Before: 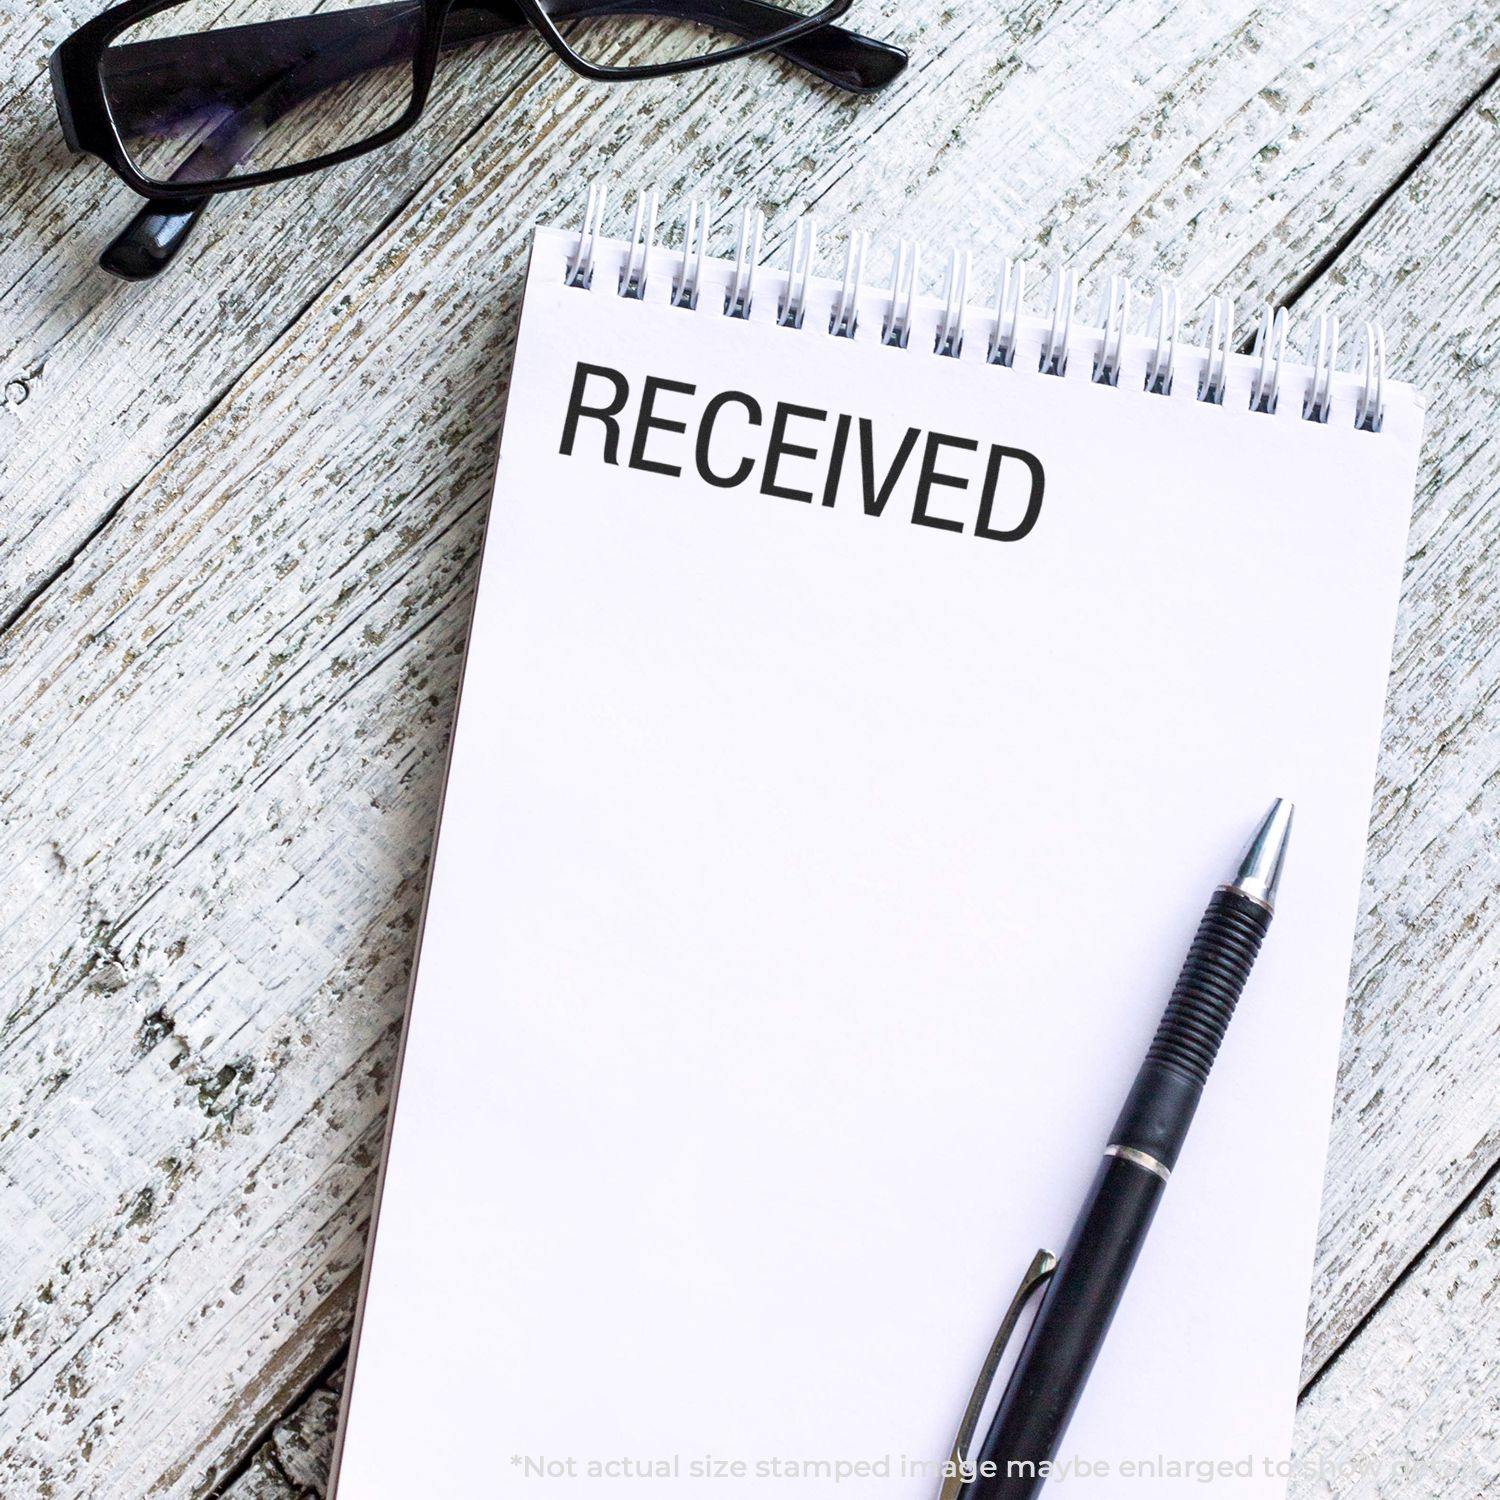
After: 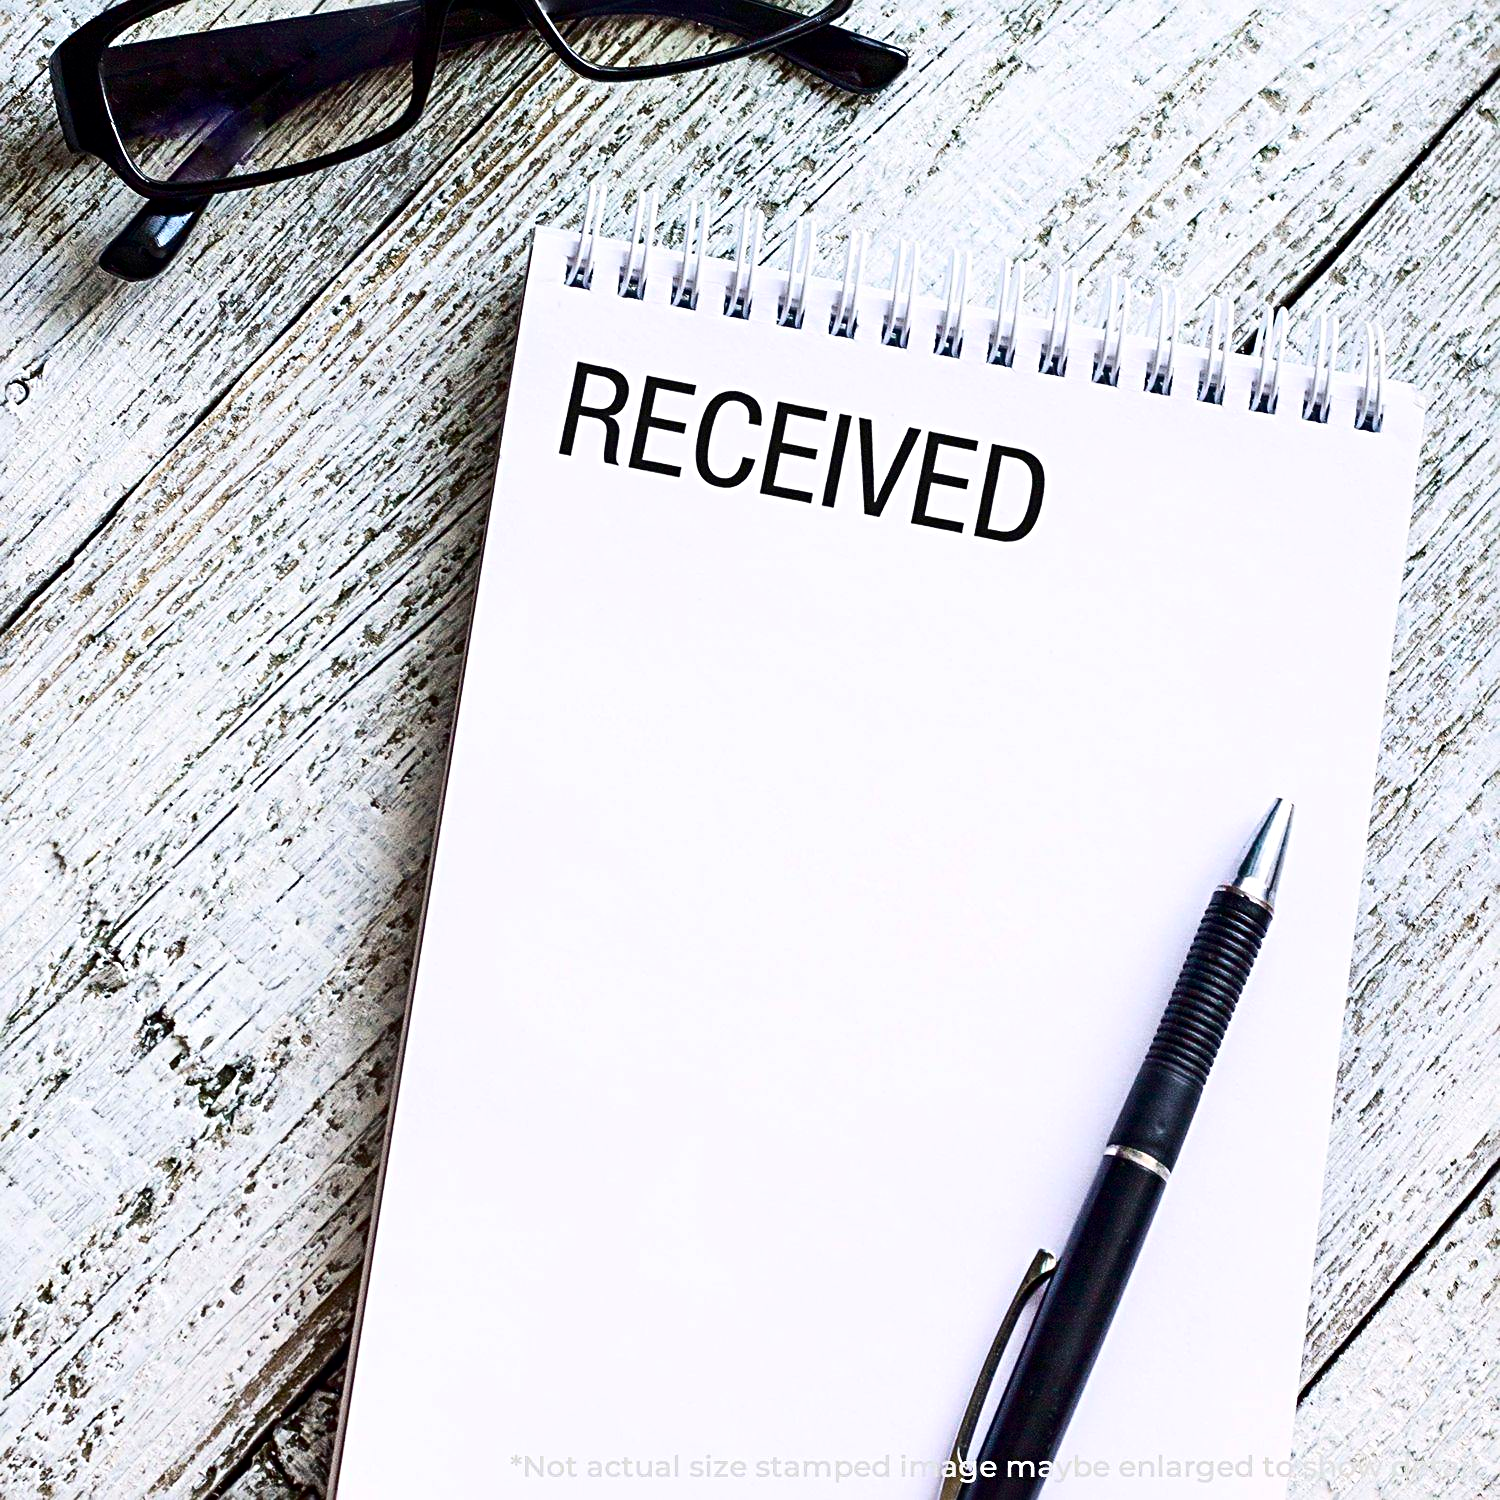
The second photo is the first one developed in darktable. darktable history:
sharpen: radius 4
contrast brightness saturation: contrast 0.21, brightness -0.11, saturation 0.21
